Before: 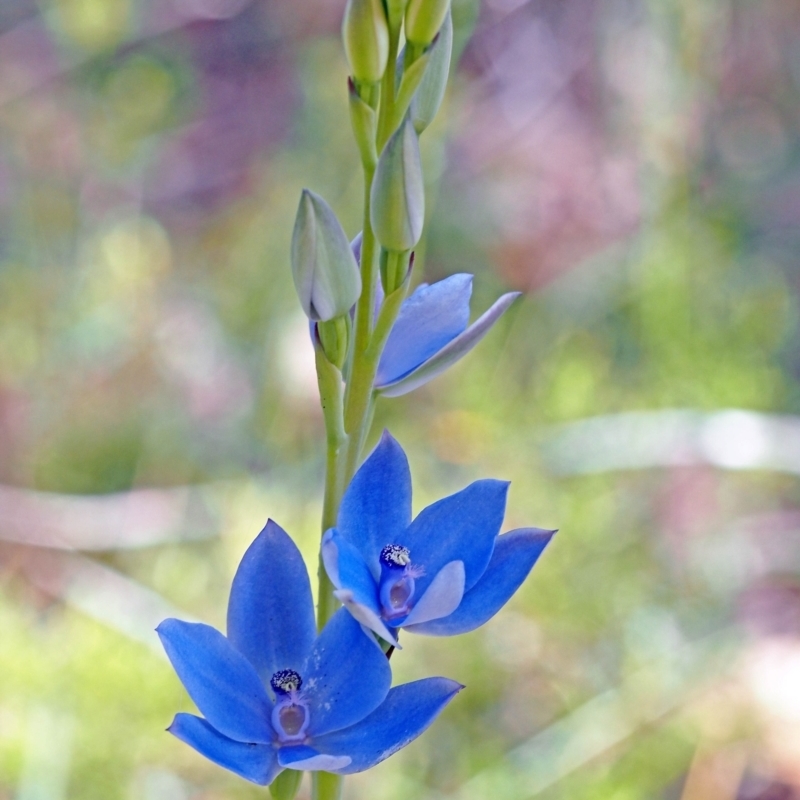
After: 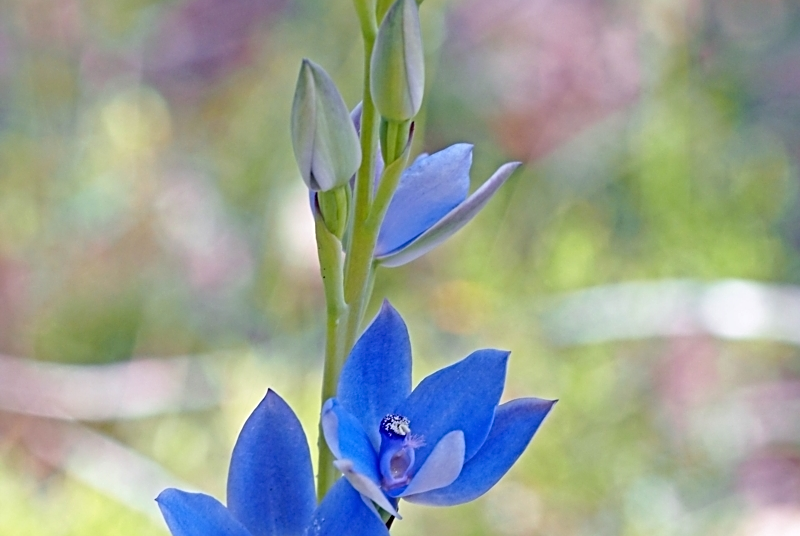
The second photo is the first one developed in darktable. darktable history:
crop: top 16.25%, bottom 16.692%
sharpen: on, module defaults
